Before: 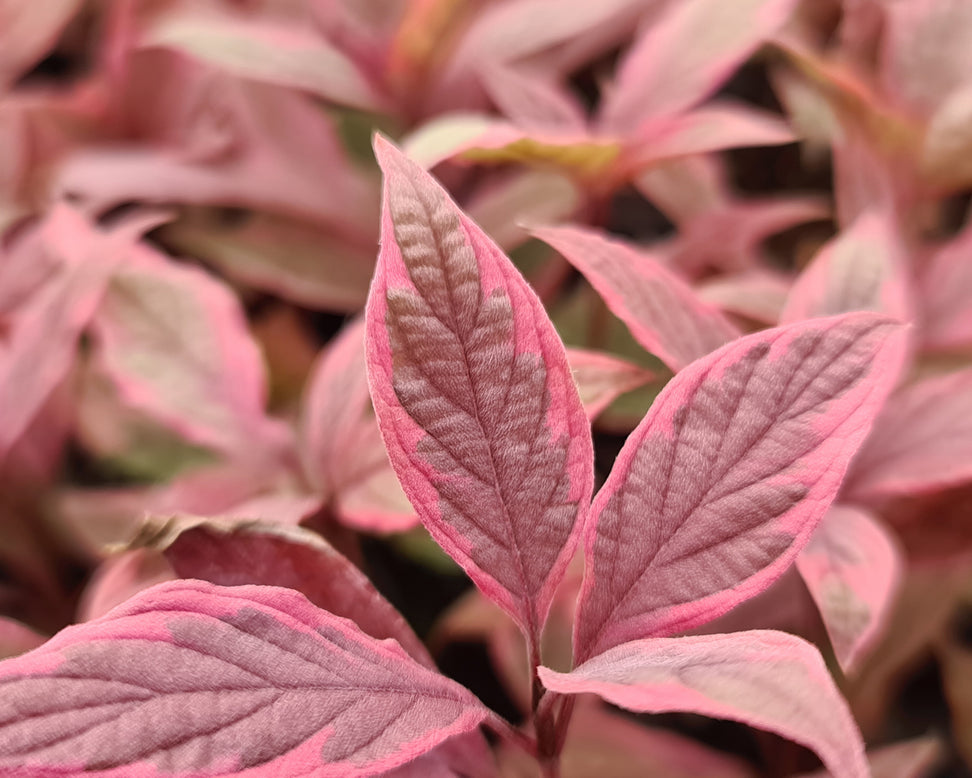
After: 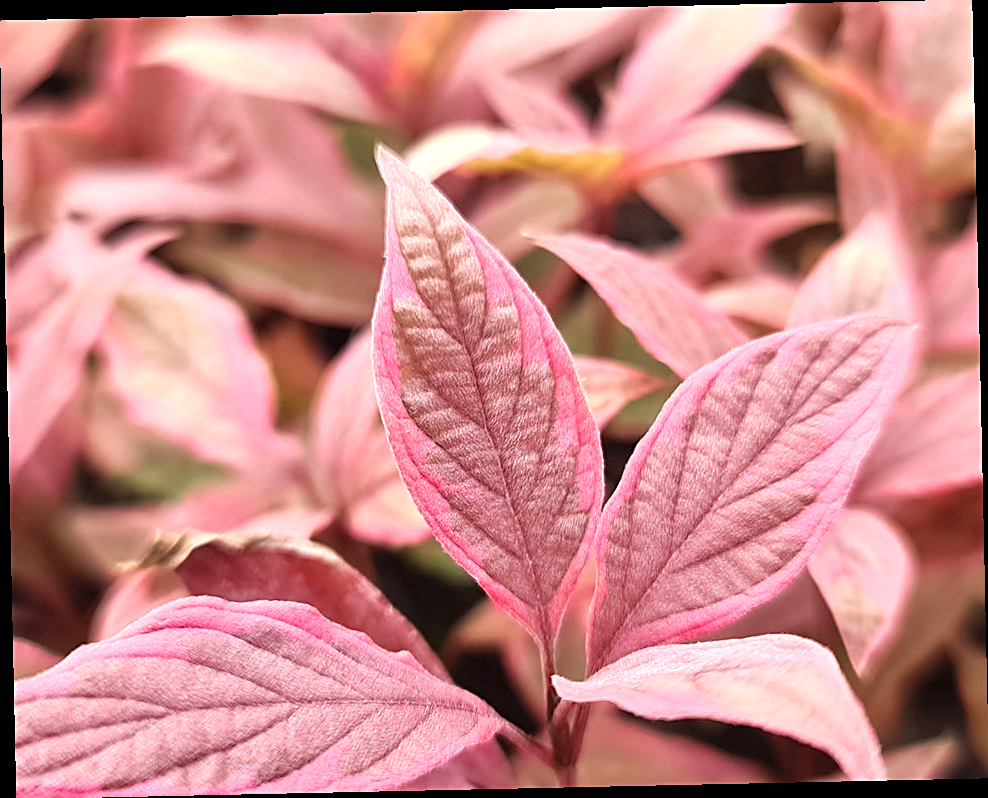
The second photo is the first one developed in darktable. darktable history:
sharpen: on, module defaults
exposure: black level correction 0, exposure 0.7 EV, compensate exposure bias true, compensate highlight preservation false
rotate and perspective: rotation -1.24°, automatic cropping off
